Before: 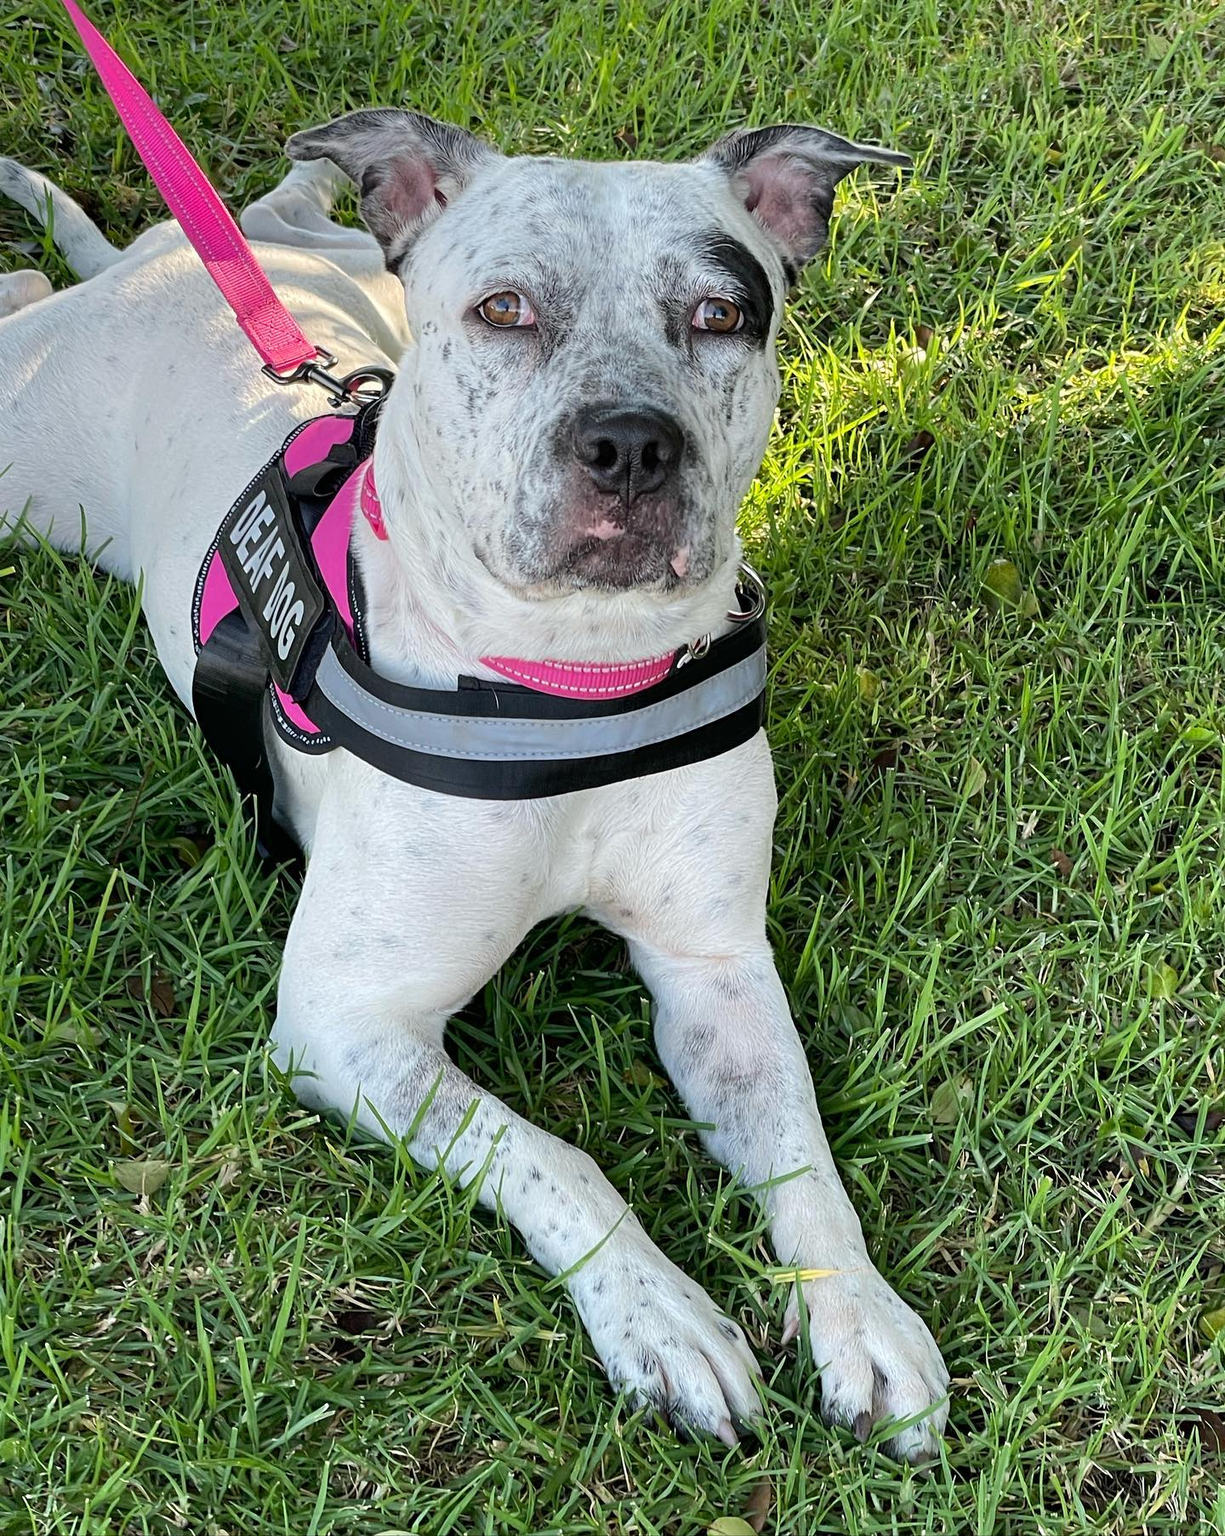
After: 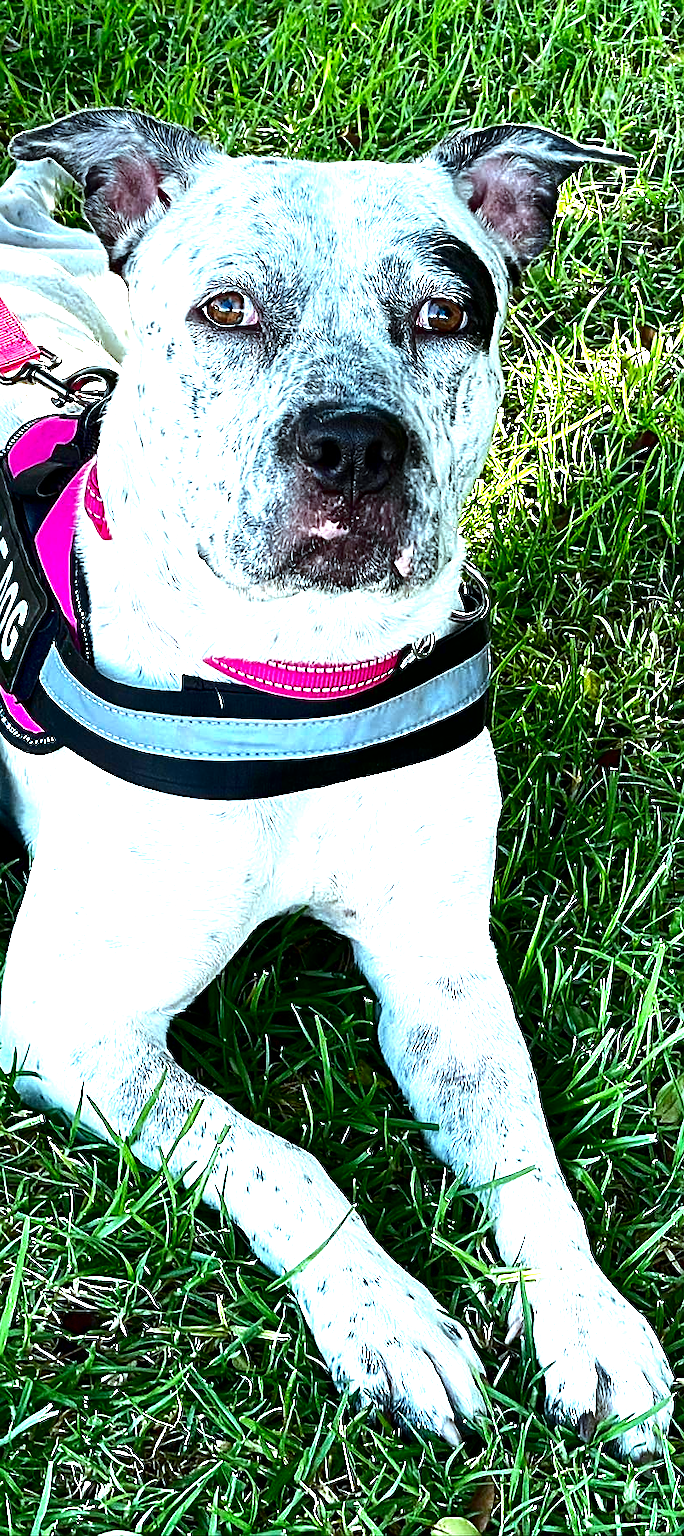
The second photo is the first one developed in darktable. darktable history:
exposure: exposure 1 EV, compensate highlight preservation false
base curve: curves: ch0 [(0, 0) (0.297, 0.298) (1, 1)], preserve colors none
crop and rotate: left 22.582%, right 21.533%
levels: levels [0, 0.43, 0.859]
color correction: highlights a* -11.86, highlights b* -14.8
tone equalizer: smoothing diameter 24.79%, edges refinement/feathering 9.48, preserve details guided filter
contrast brightness saturation: contrast 0.087, brightness -0.577, saturation 0.166
sharpen: on, module defaults
